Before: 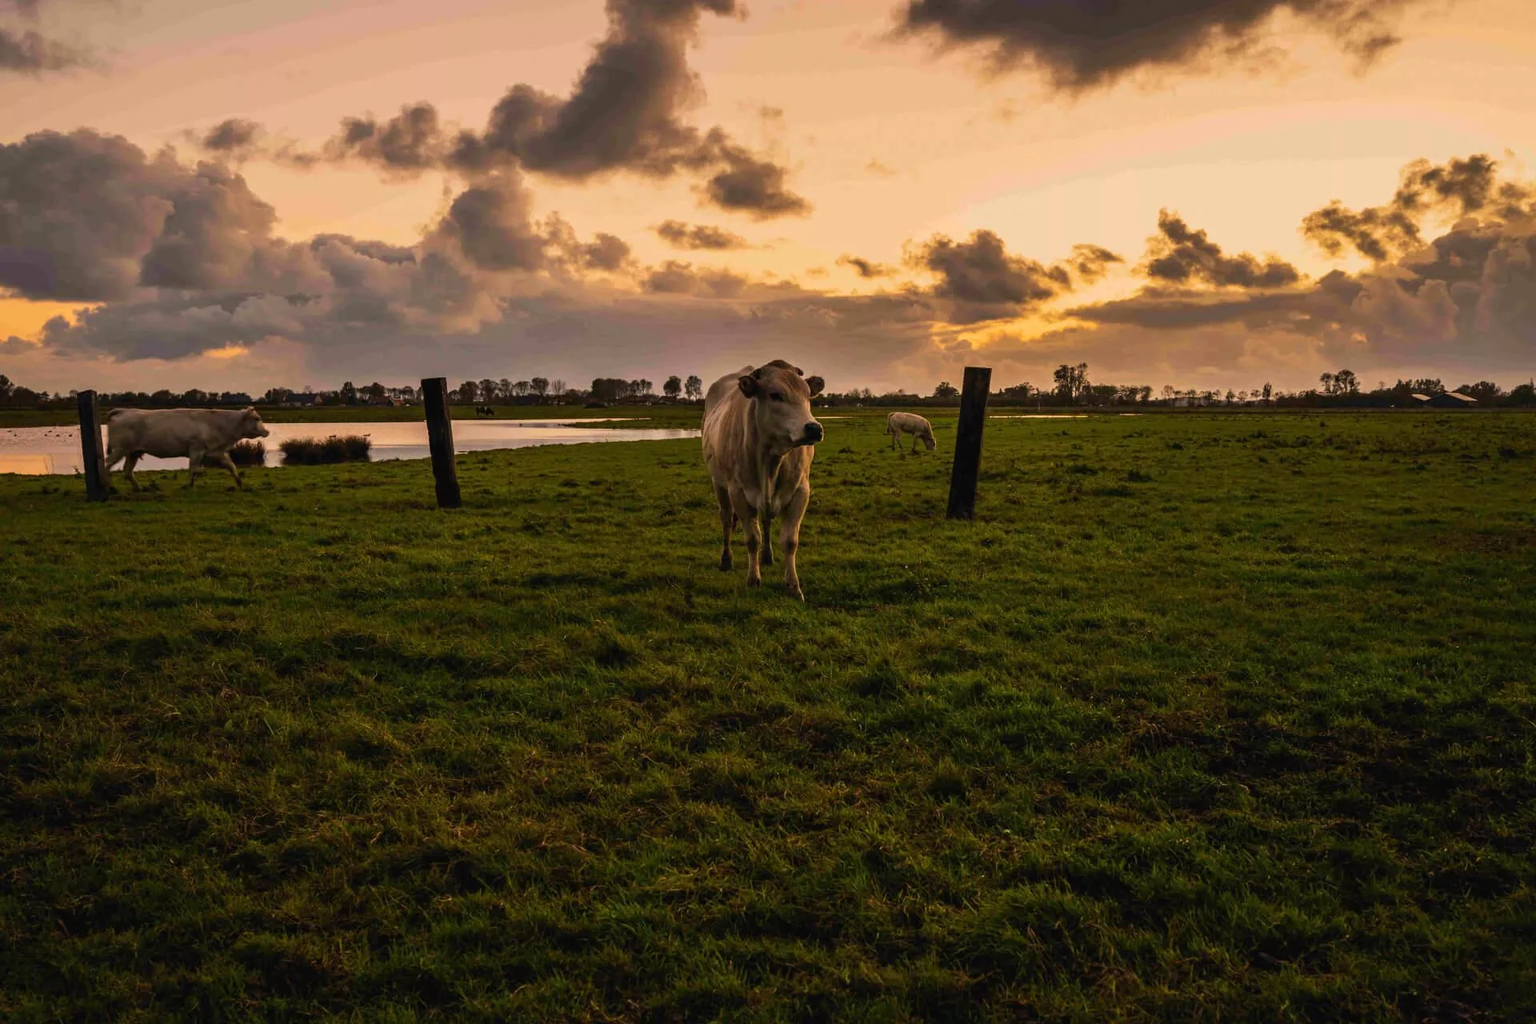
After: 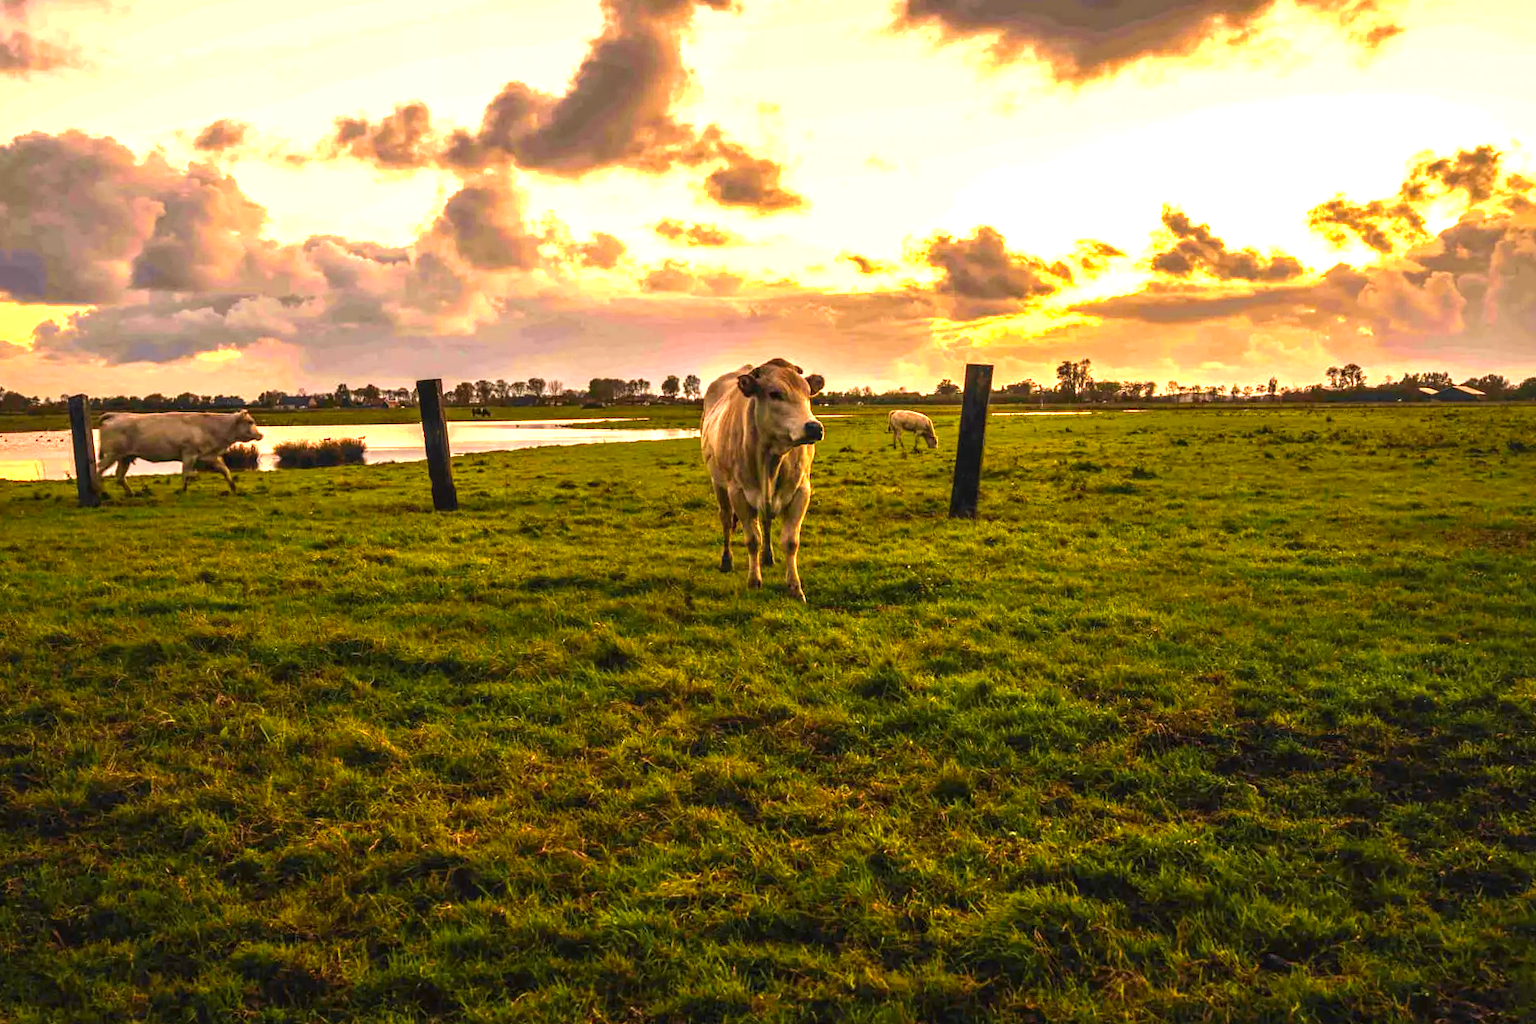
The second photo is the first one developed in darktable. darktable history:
velvia: strength 17%
rotate and perspective: rotation -0.45°, automatic cropping original format, crop left 0.008, crop right 0.992, crop top 0.012, crop bottom 0.988
color zones: curves: ch0 [(0, 0.511) (0.143, 0.531) (0.286, 0.56) (0.429, 0.5) (0.571, 0.5) (0.714, 0.5) (0.857, 0.5) (1, 0.5)]; ch1 [(0, 0.525) (0.143, 0.705) (0.286, 0.715) (0.429, 0.35) (0.571, 0.35) (0.714, 0.35) (0.857, 0.4) (1, 0.4)]; ch2 [(0, 0.572) (0.143, 0.512) (0.286, 0.473) (0.429, 0.45) (0.571, 0.5) (0.714, 0.5) (0.857, 0.518) (1, 0.518)]
exposure: black level correction 0, exposure 1.45 EV, compensate exposure bias true, compensate highlight preservation false
local contrast: on, module defaults
